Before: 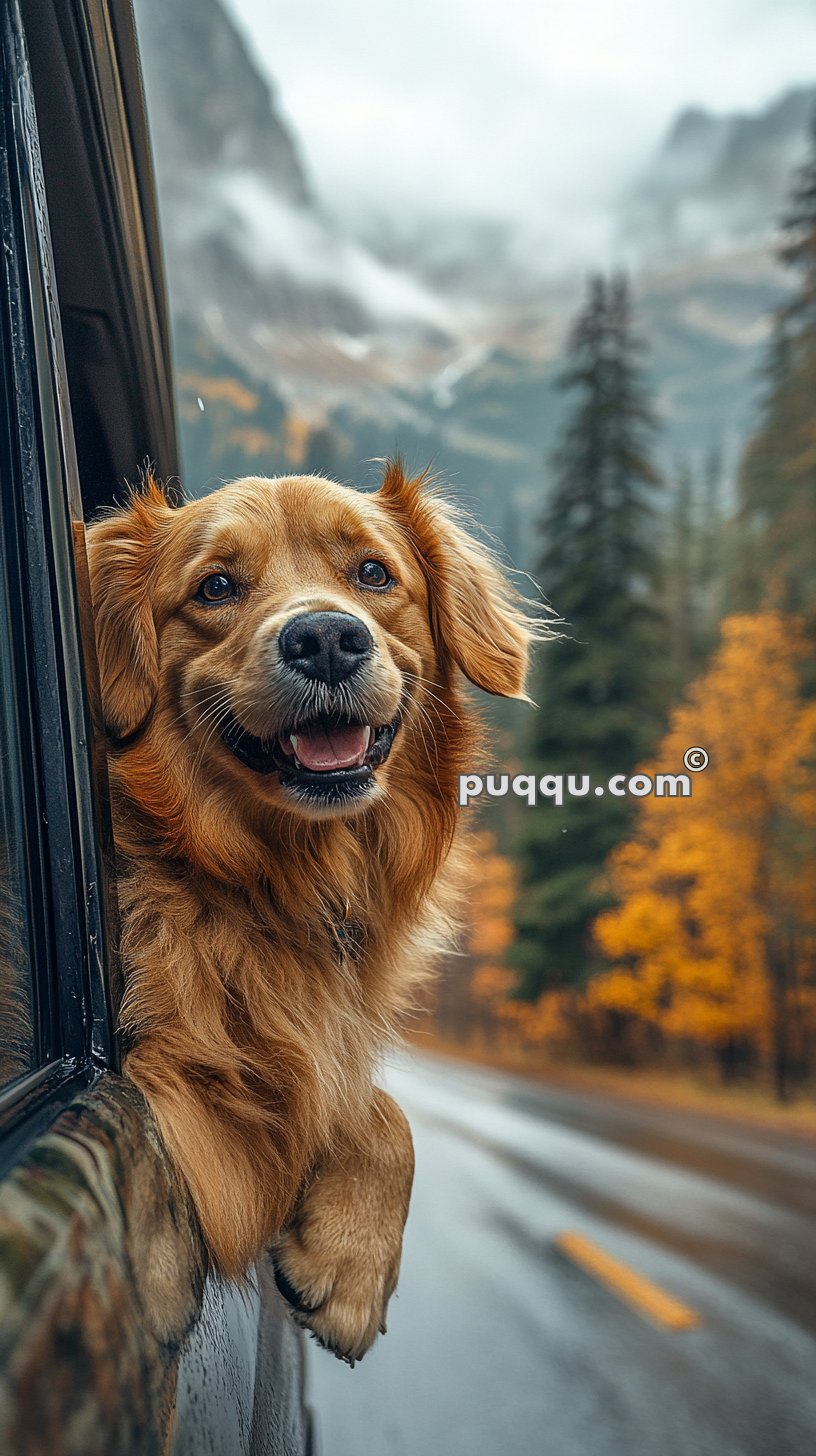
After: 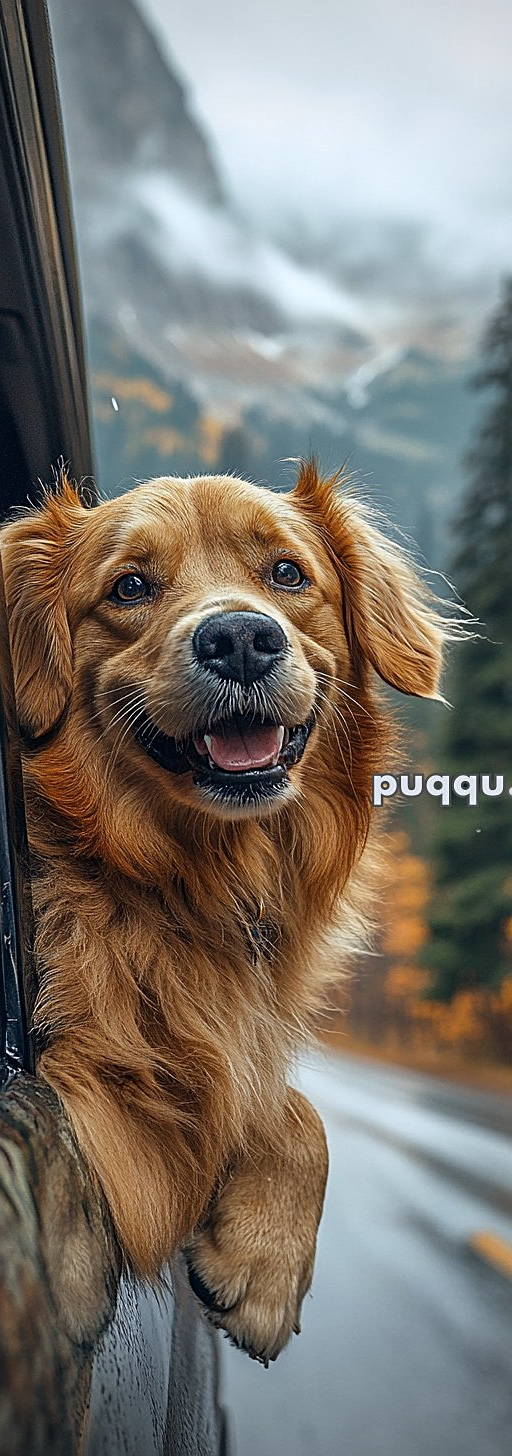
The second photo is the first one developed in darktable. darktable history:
vignetting: fall-off start 71.74%
white balance: red 0.974, blue 1.044
sharpen: on, module defaults
crop: left 10.644%, right 26.528%
